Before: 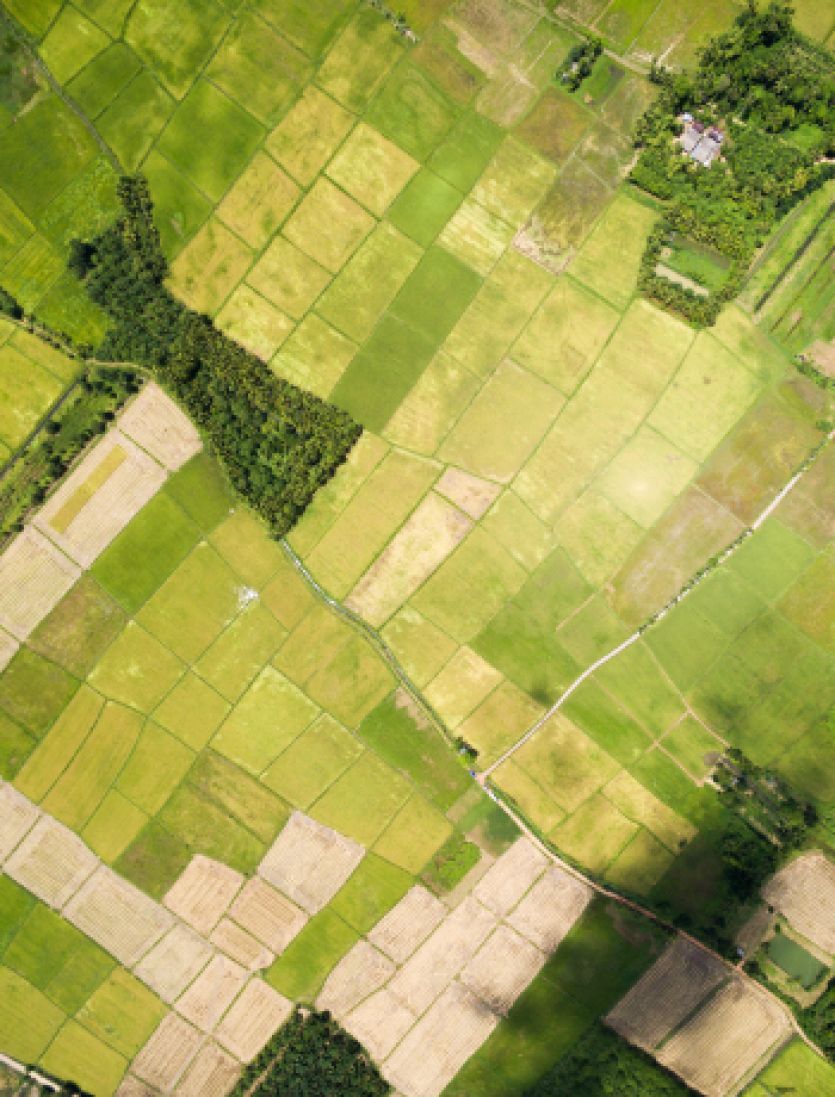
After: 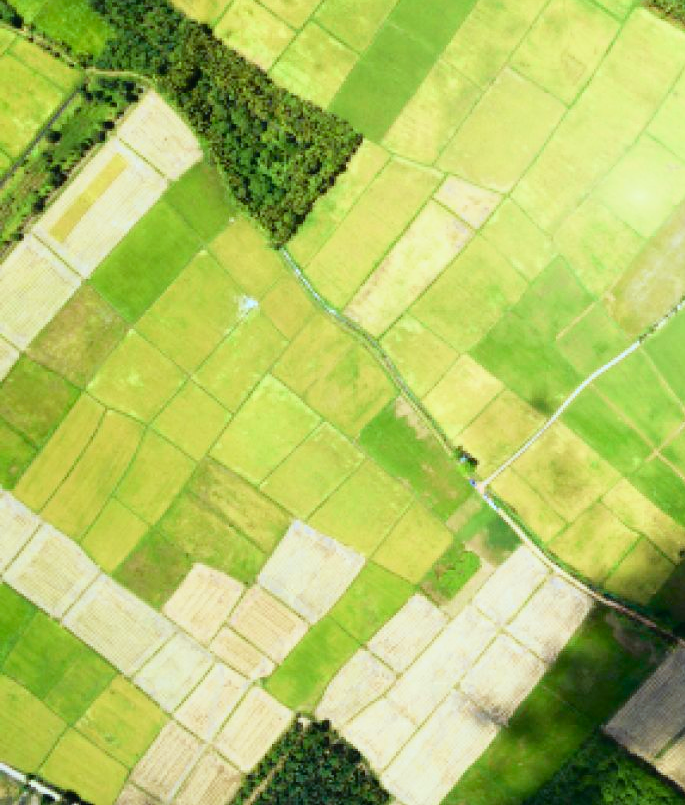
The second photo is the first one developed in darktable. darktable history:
crop: top 26.531%, right 17.959%
color correction: highlights a* -11.71, highlights b* -15.58
tone curve: curves: ch0 [(0, 0.021) (0.049, 0.044) (0.157, 0.131) (0.359, 0.419) (0.469, 0.544) (0.634, 0.722) (0.839, 0.909) (0.998, 0.978)]; ch1 [(0, 0) (0.437, 0.408) (0.472, 0.47) (0.502, 0.503) (0.527, 0.53) (0.564, 0.573) (0.614, 0.654) (0.669, 0.748) (0.859, 0.899) (1, 1)]; ch2 [(0, 0) (0.33, 0.301) (0.421, 0.443) (0.487, 0.504) (0.502, 0.509) (0.535, 0.537) (0.565, 0.595) (0.608, 0.667) (1, 1)], color space Lab, independent channels, preserve colors none
